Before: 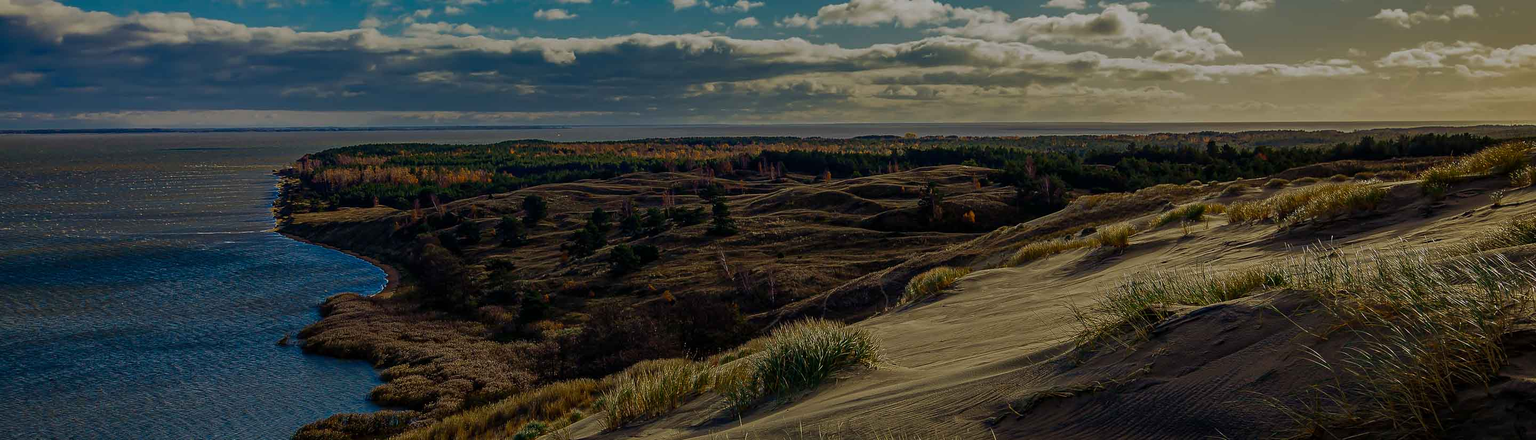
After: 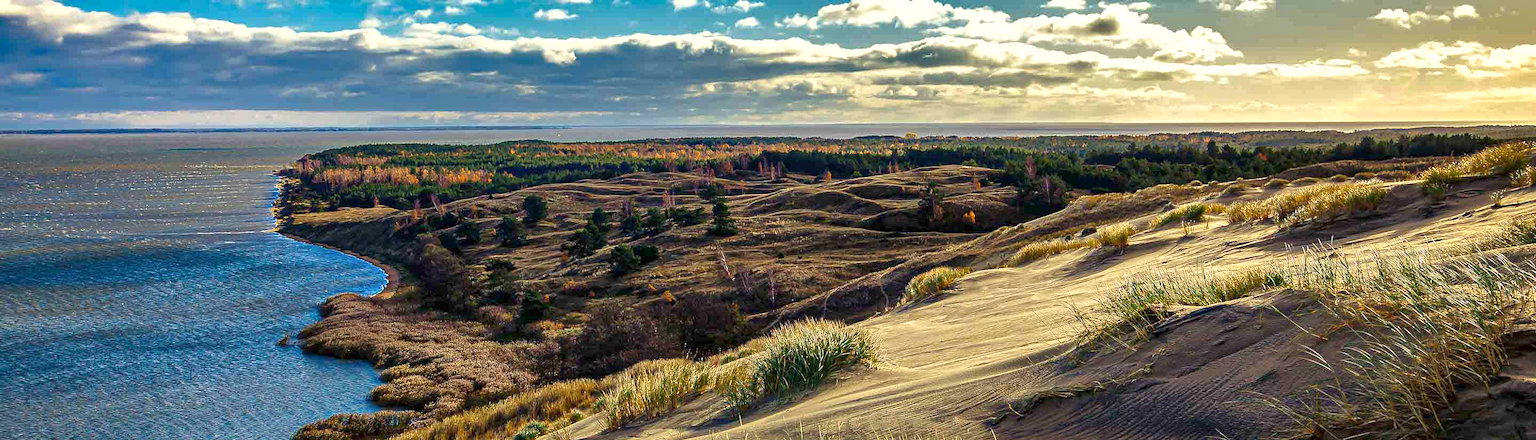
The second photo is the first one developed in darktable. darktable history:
shadows and highlights: shadows 40, highlights -54, highlights color adjustment 46%, low approximation 0.01, soften with gaussian
exposure: exposure 2 EV, compensate highlight preservation false
